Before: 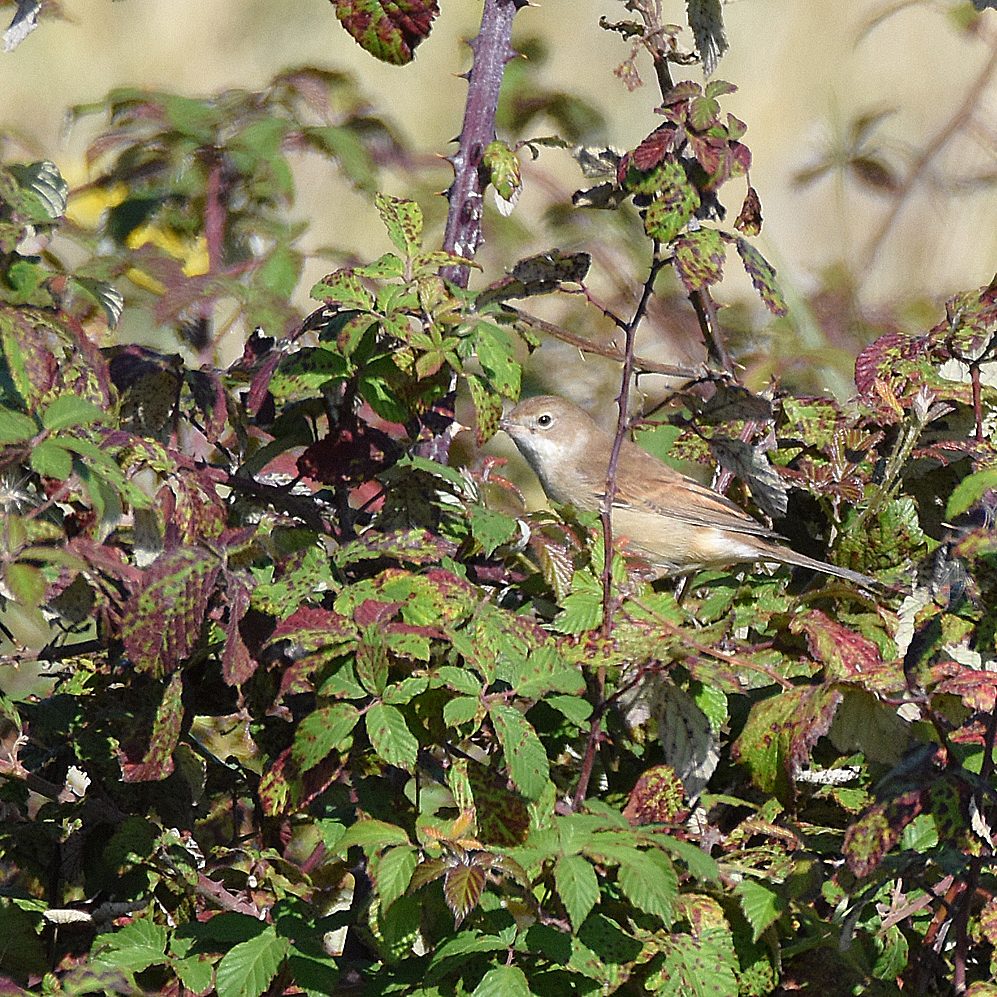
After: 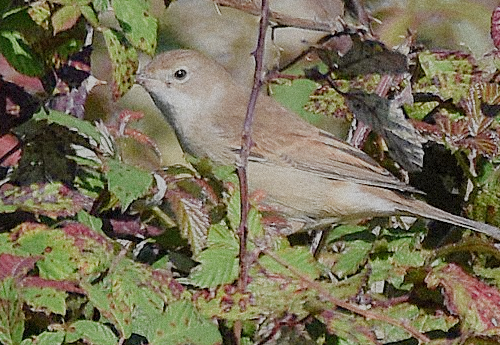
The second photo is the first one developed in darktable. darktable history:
crop: left 36.607%, top 34.735%, right 13.146%, bottom 30.611%
grain: mid-tones bias 0%
sigmoid: contrast 1.05, skew -0.15
